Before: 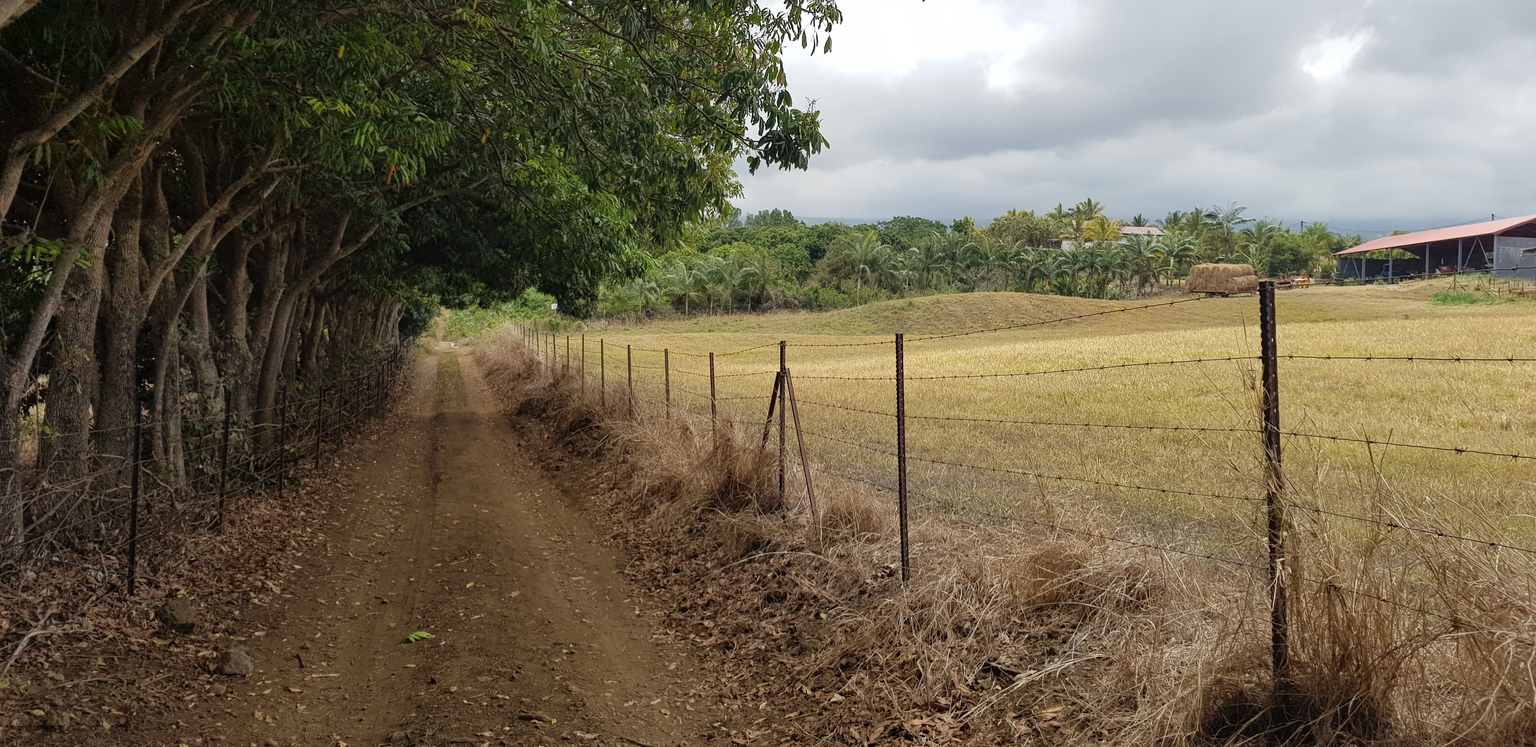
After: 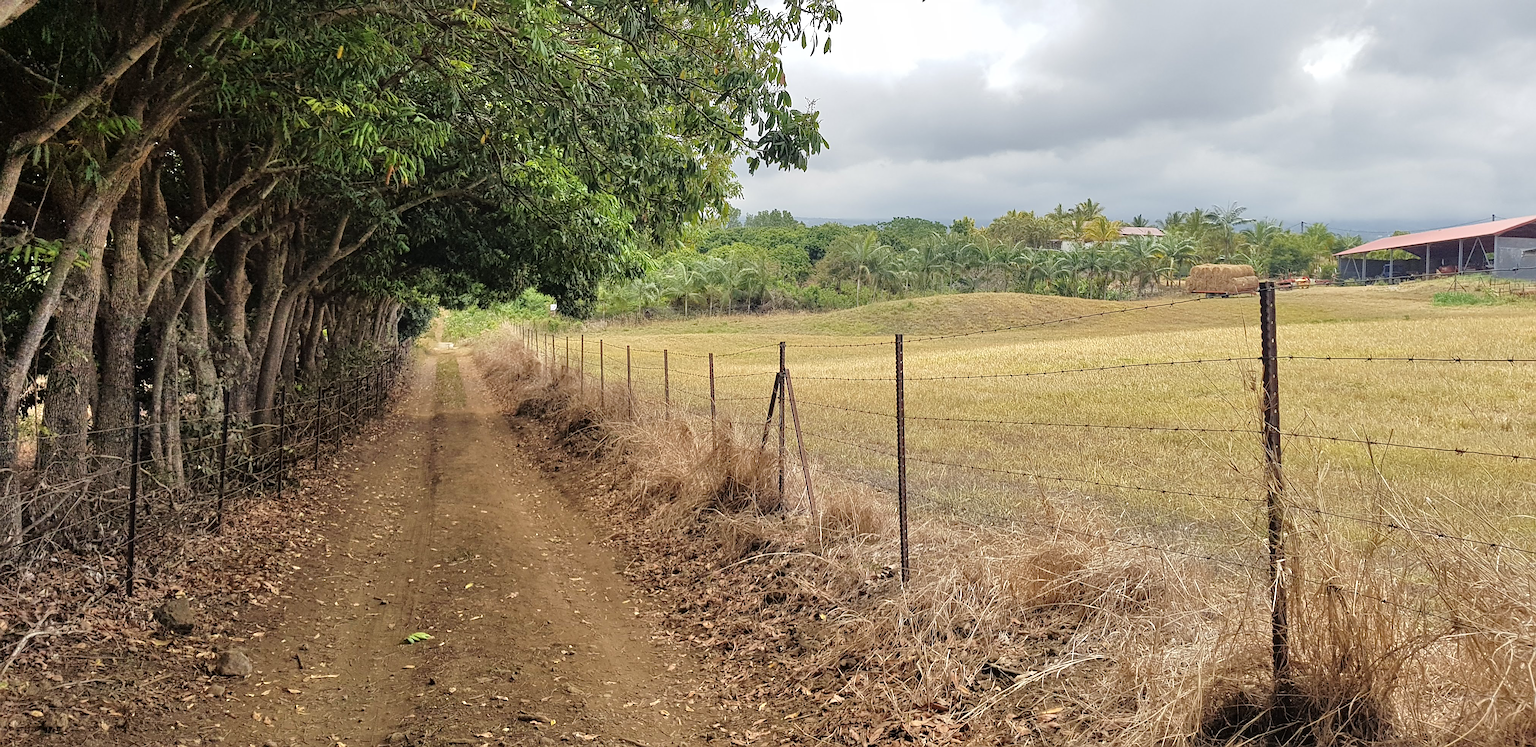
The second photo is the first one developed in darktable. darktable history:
tone equalizer: -7 EV 0.15 EV, -6 EV 0.6 EV, -5 EV 1.15 EV, -4 EV 1.33 EV, -3 EV 1.15 EV, -2 EV 0.6 EV, -1 EV 0.15 EV, mask exposure compensation -0.5 EV
crop and rotate: left 0.126%
color correction: saturation 0.98
sharpen: on, module defaults
